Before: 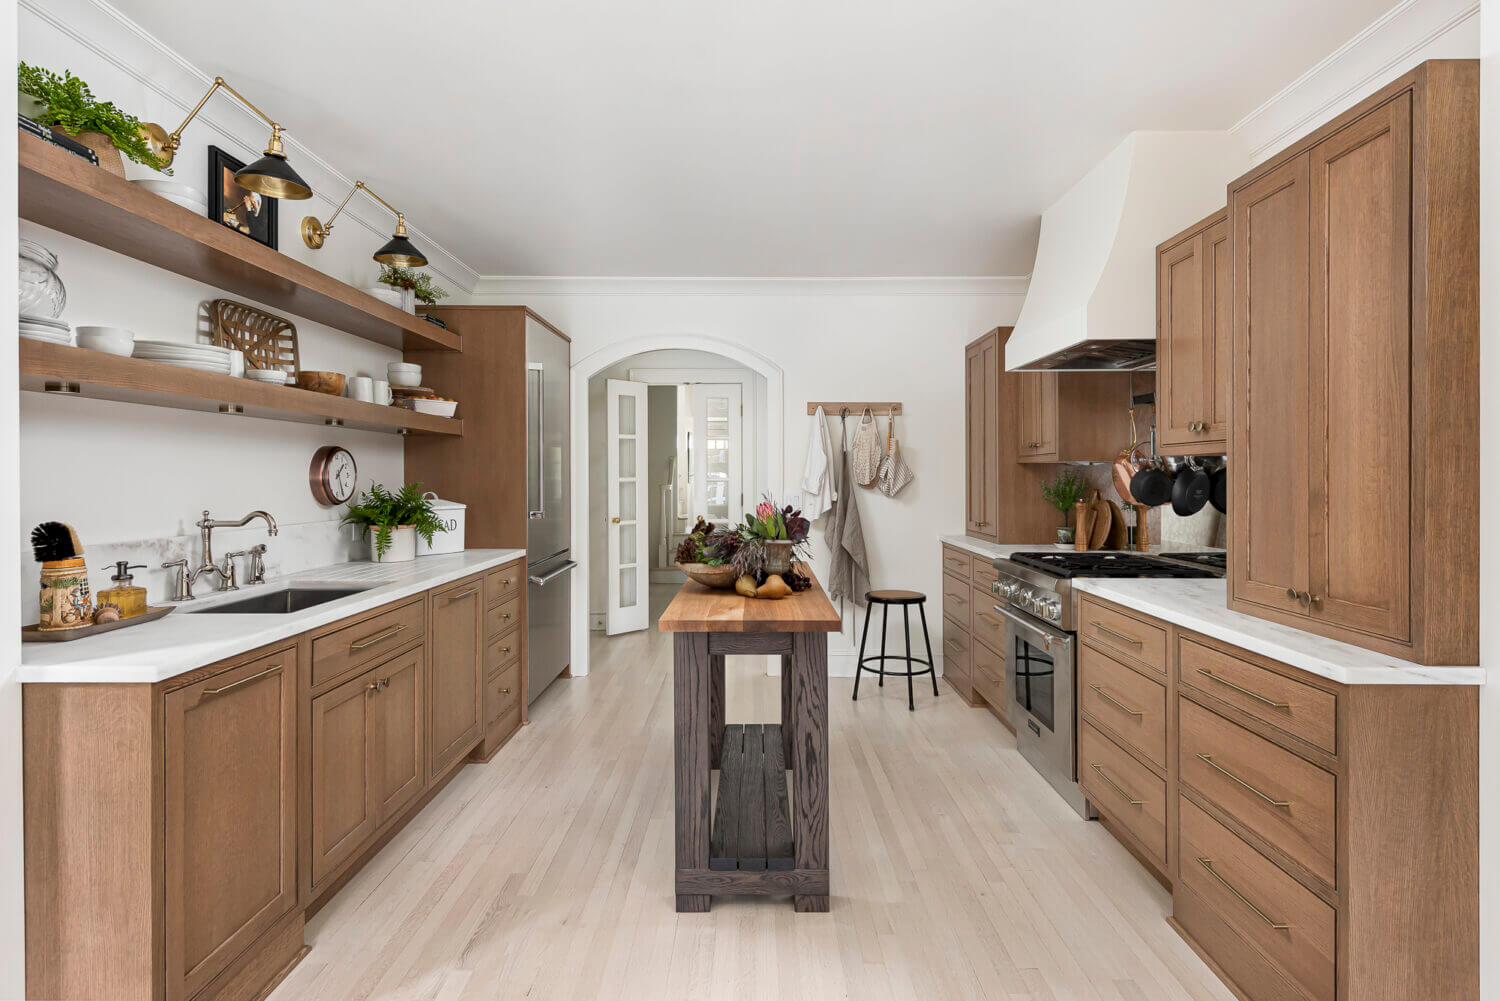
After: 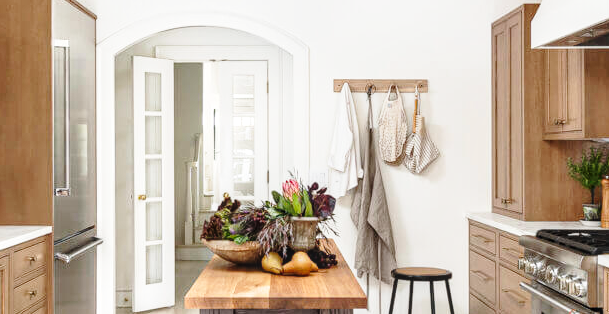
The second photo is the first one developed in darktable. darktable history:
crop: left 31.631%, top 32.312%, right 27.752%, bottom 36.298%
exposure: black level correction -0.004, exposure 0.049 EV, compensate highlight preservation false
local contrast: on, module defaults
base curve: curves: ch0 [(0, 0) (0.028, 0.03) (0.121, 0.232) (0.46, 0.748) (0.859, 0.968) (1, 1)], preserve colors none
